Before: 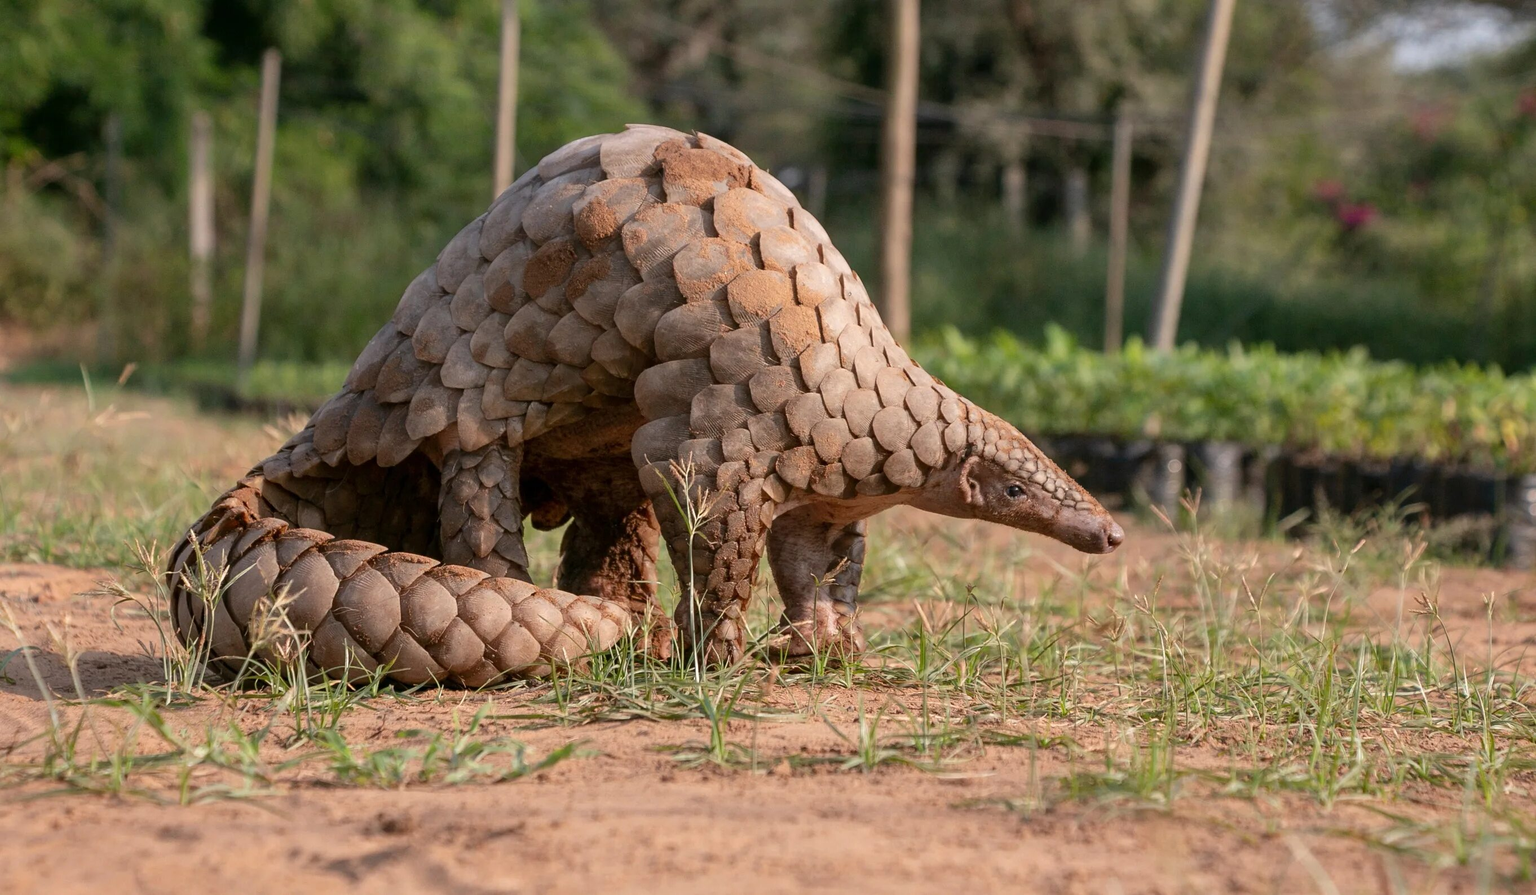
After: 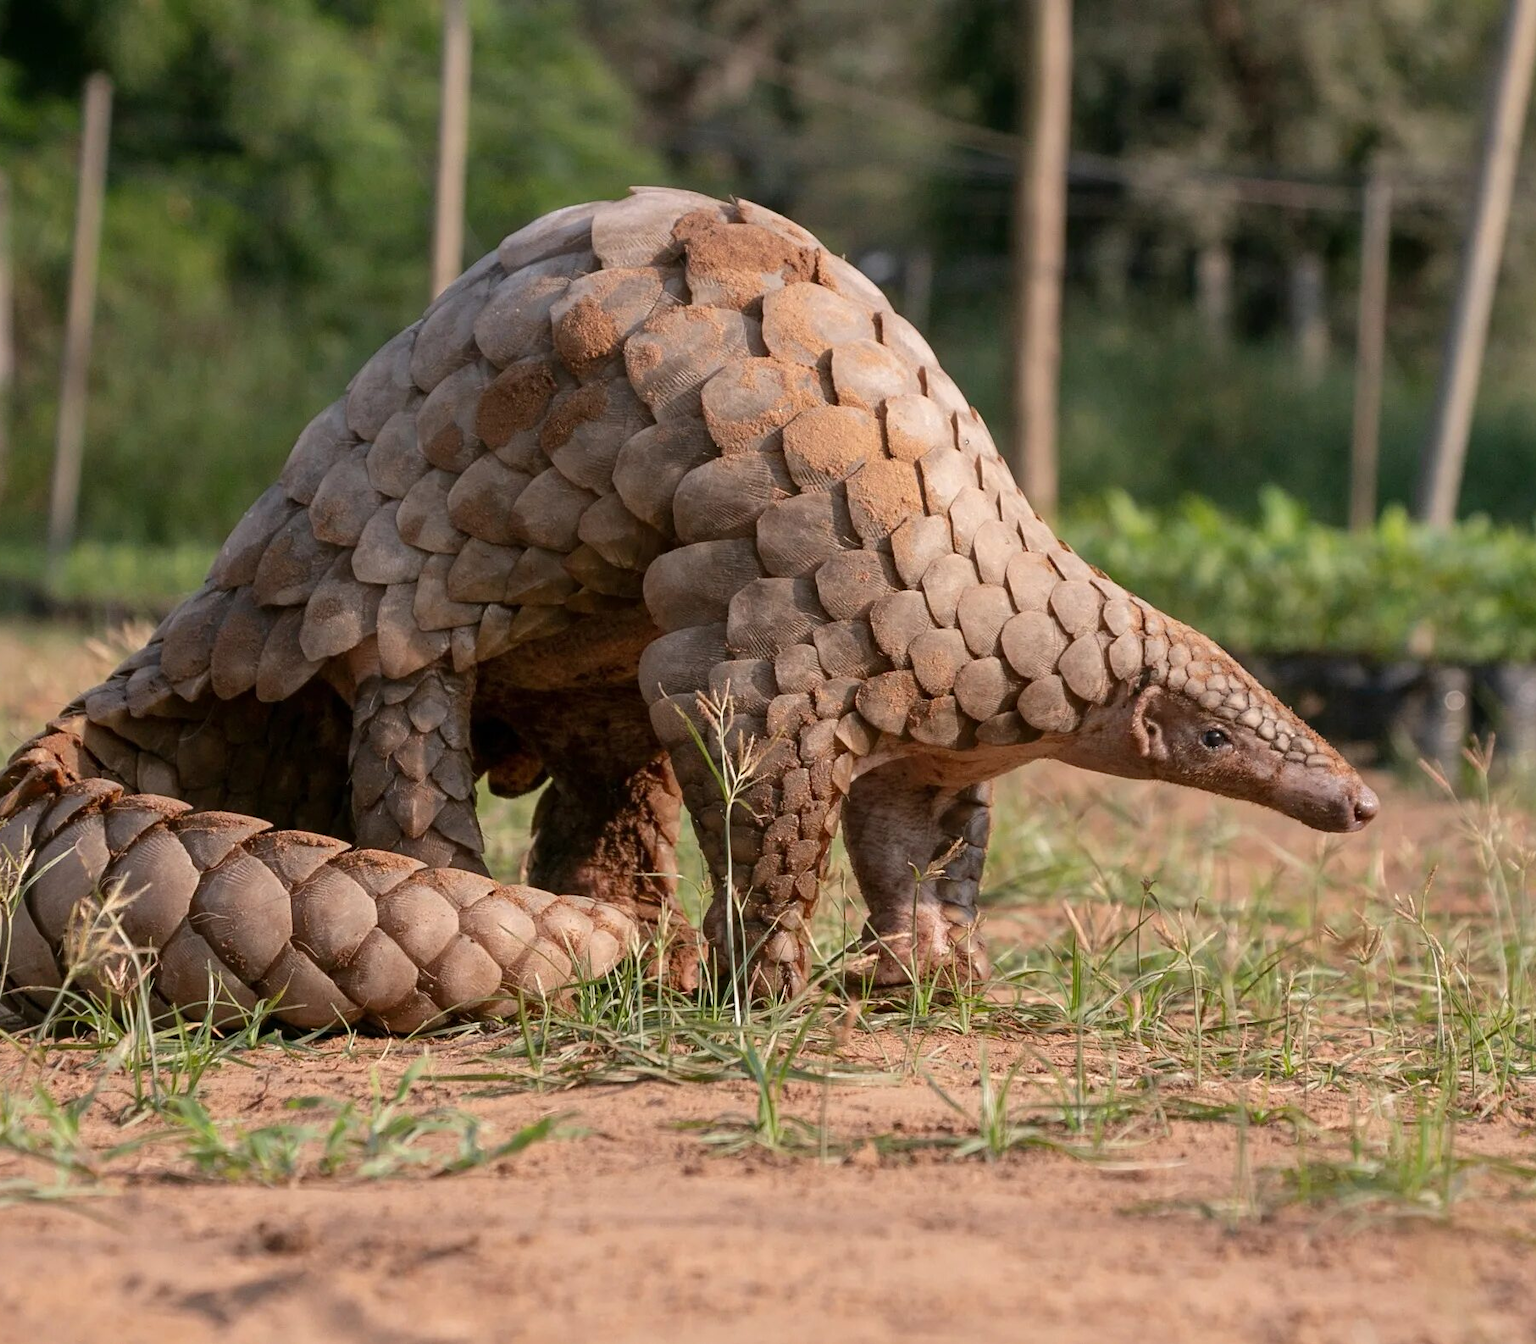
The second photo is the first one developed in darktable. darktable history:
crop and rotate: left 13.454%, right 19.954%
